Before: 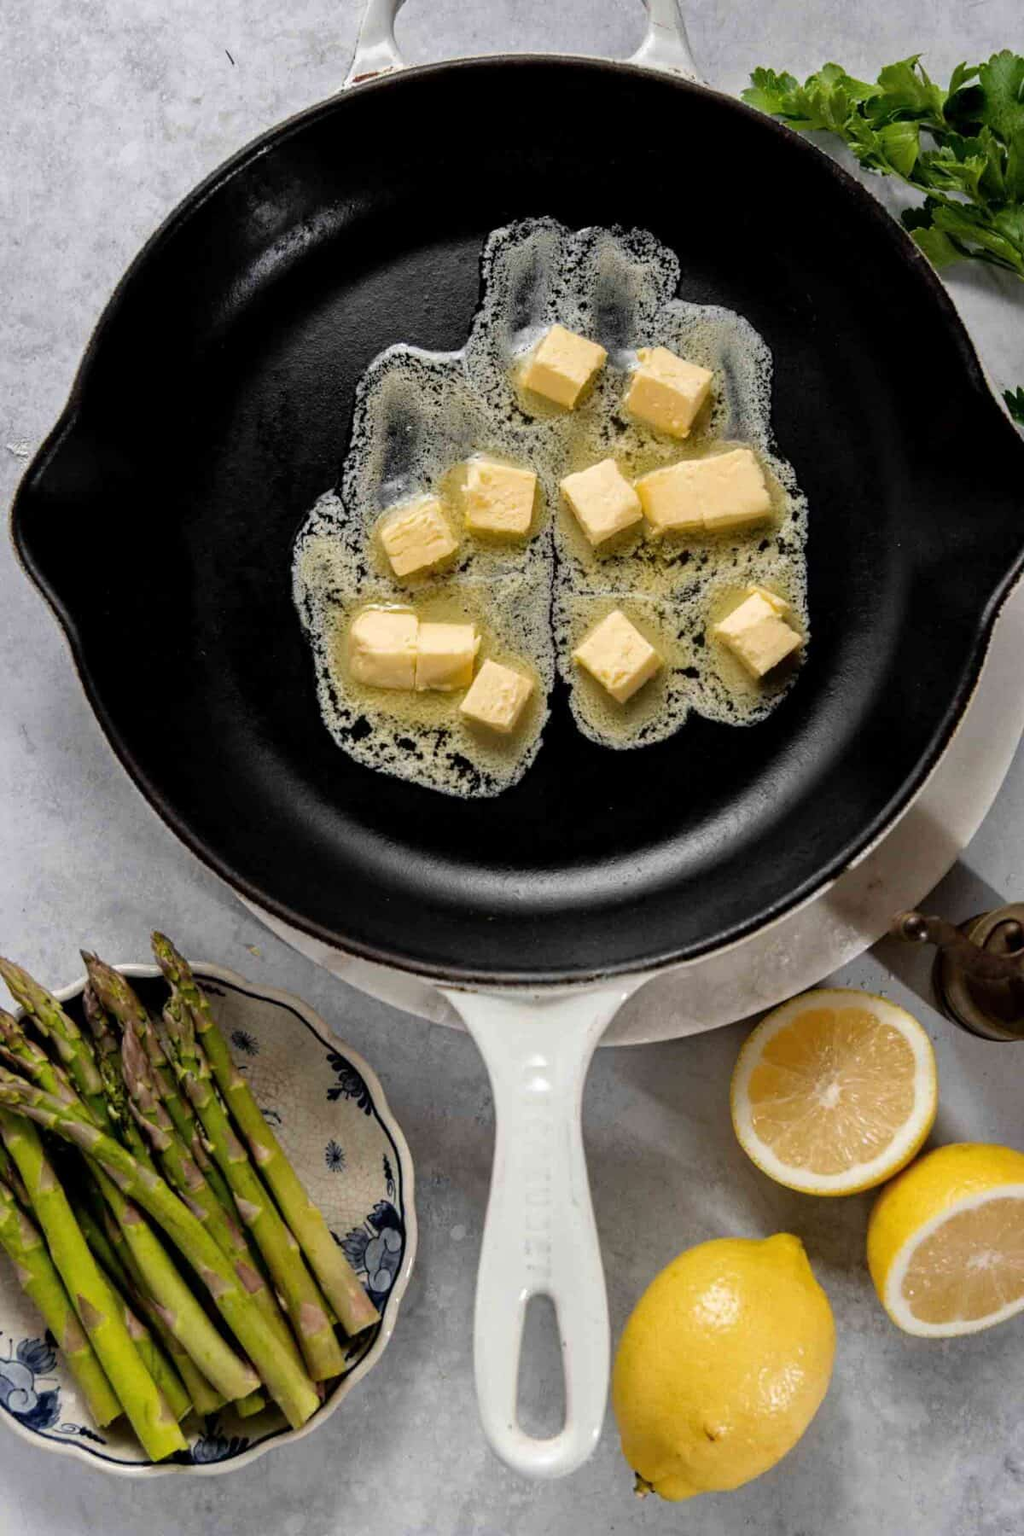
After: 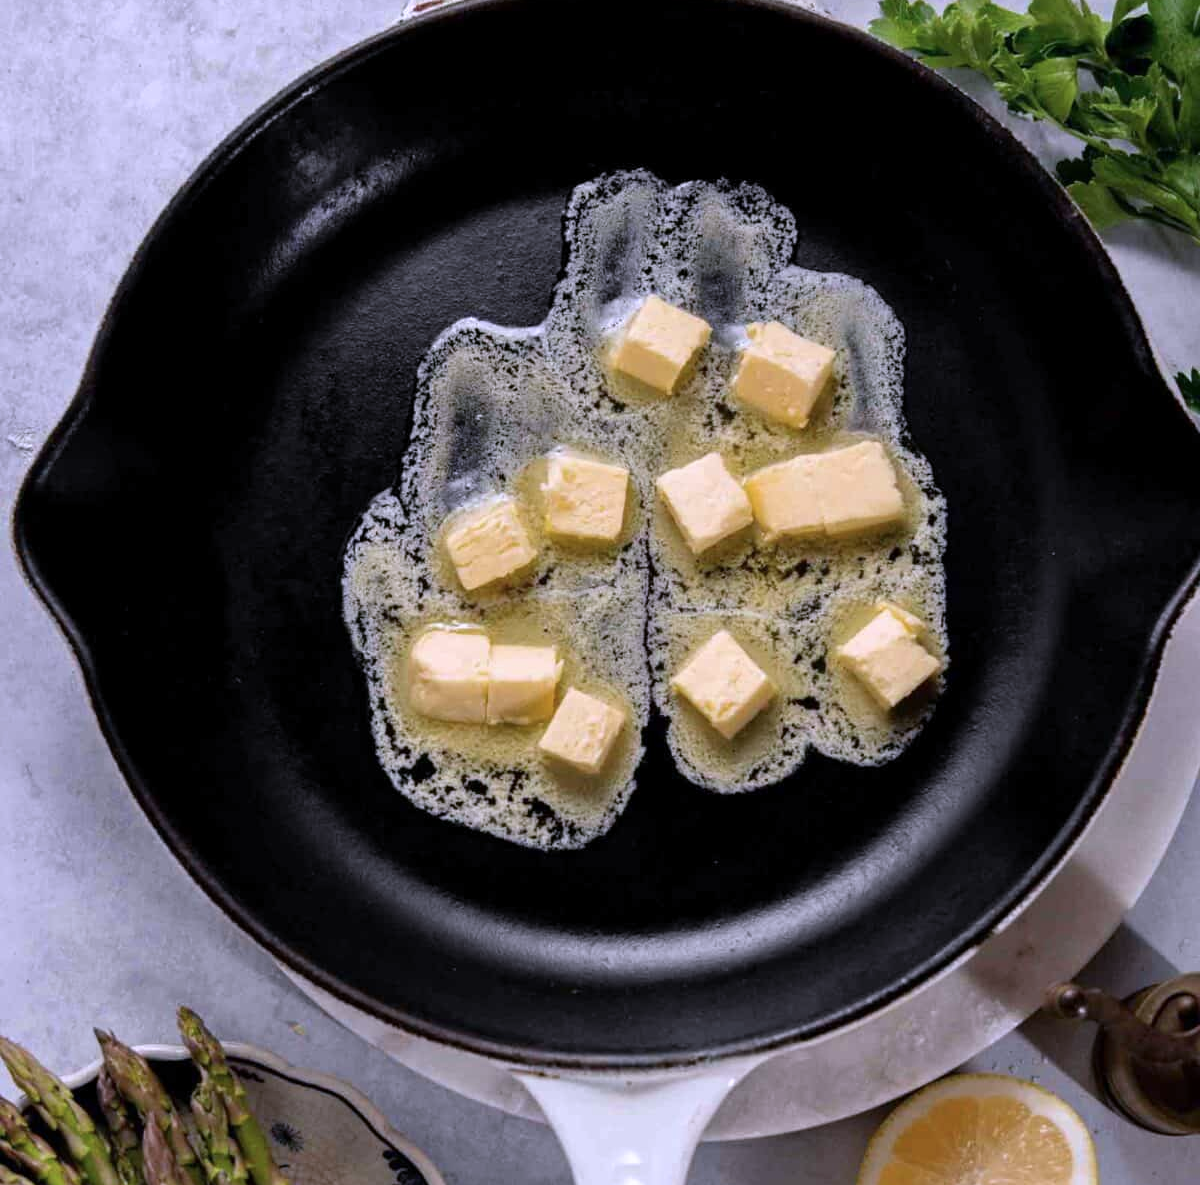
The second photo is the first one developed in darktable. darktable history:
crop and rotate: top 4.776%, bottom 29.361%
color calibration: illuminant custom, x 0.367, y 0.392, temperature 4432.3 K
